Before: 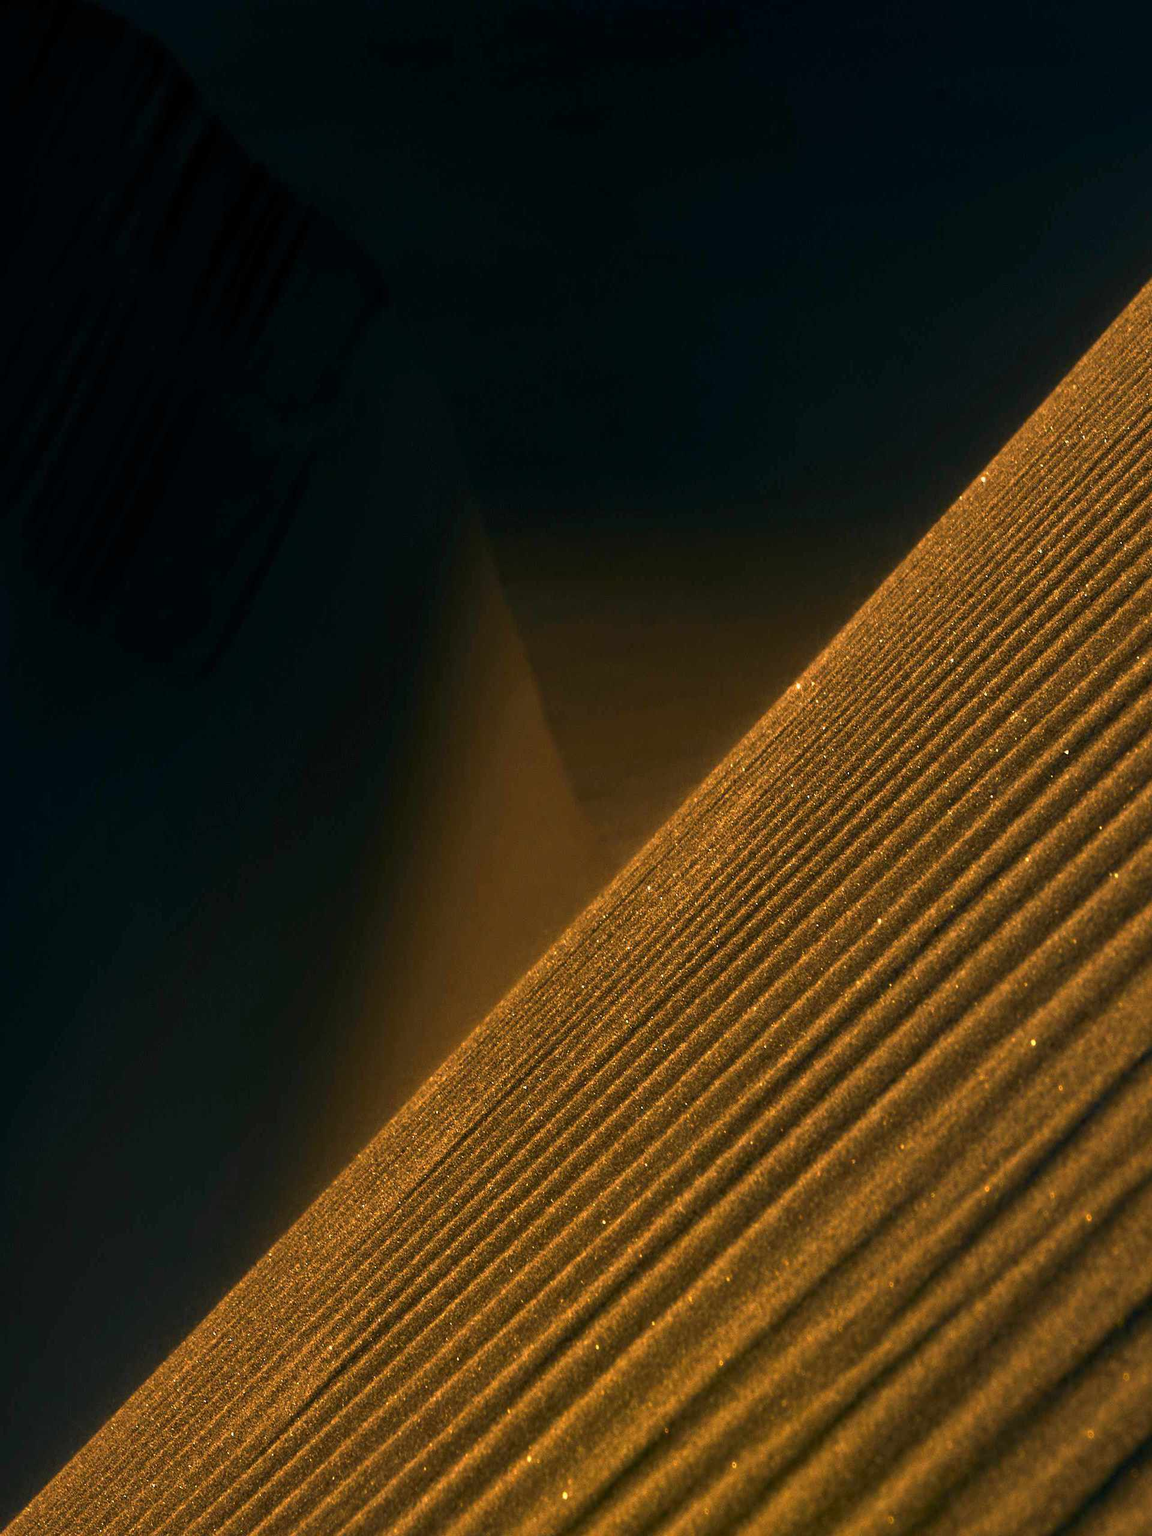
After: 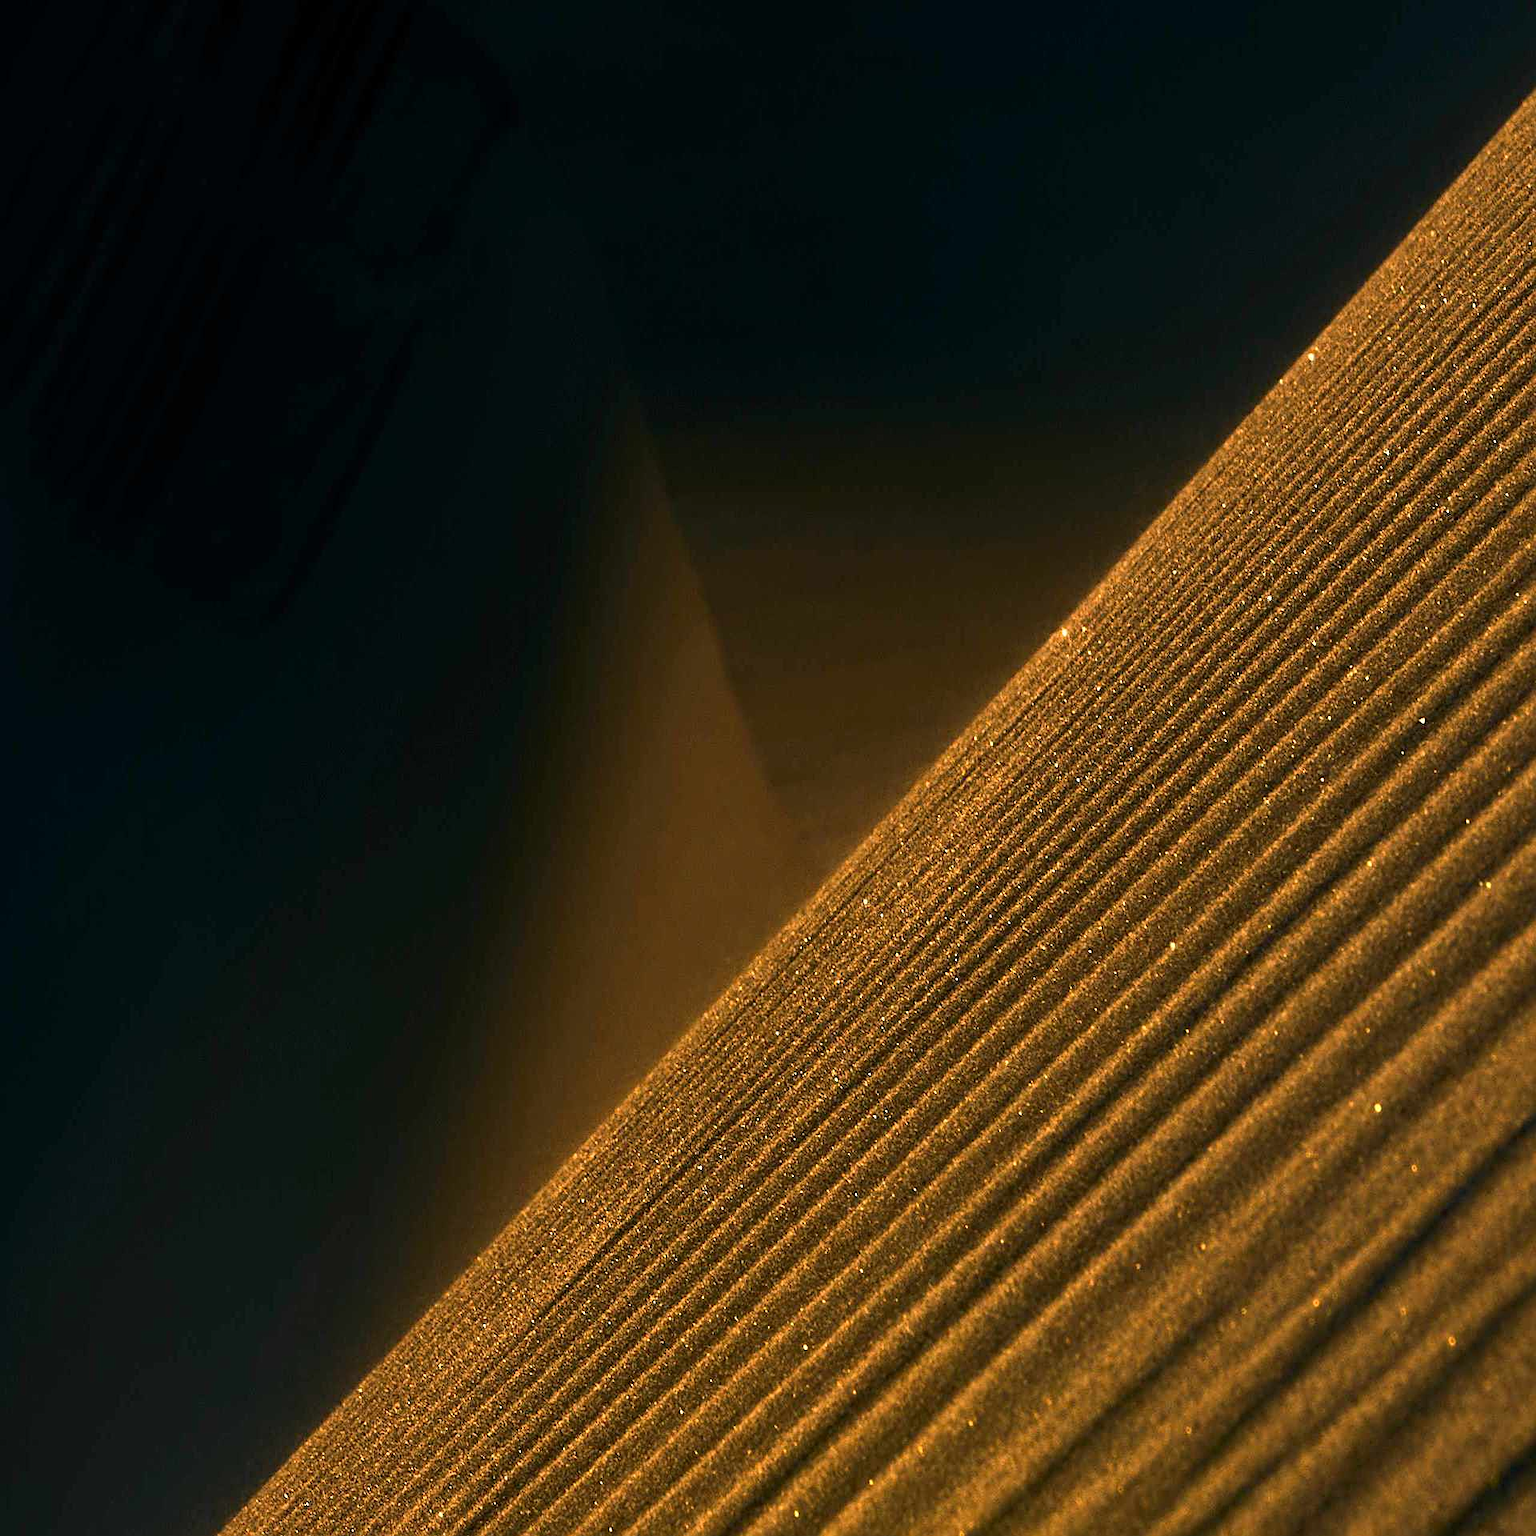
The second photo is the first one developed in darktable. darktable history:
contrast brightness saturation: contrast 0.1, brightness 0.02, saturation 0.02
crop: top 13.819%, bottom 11.169%
sharpen: on, module defaults
